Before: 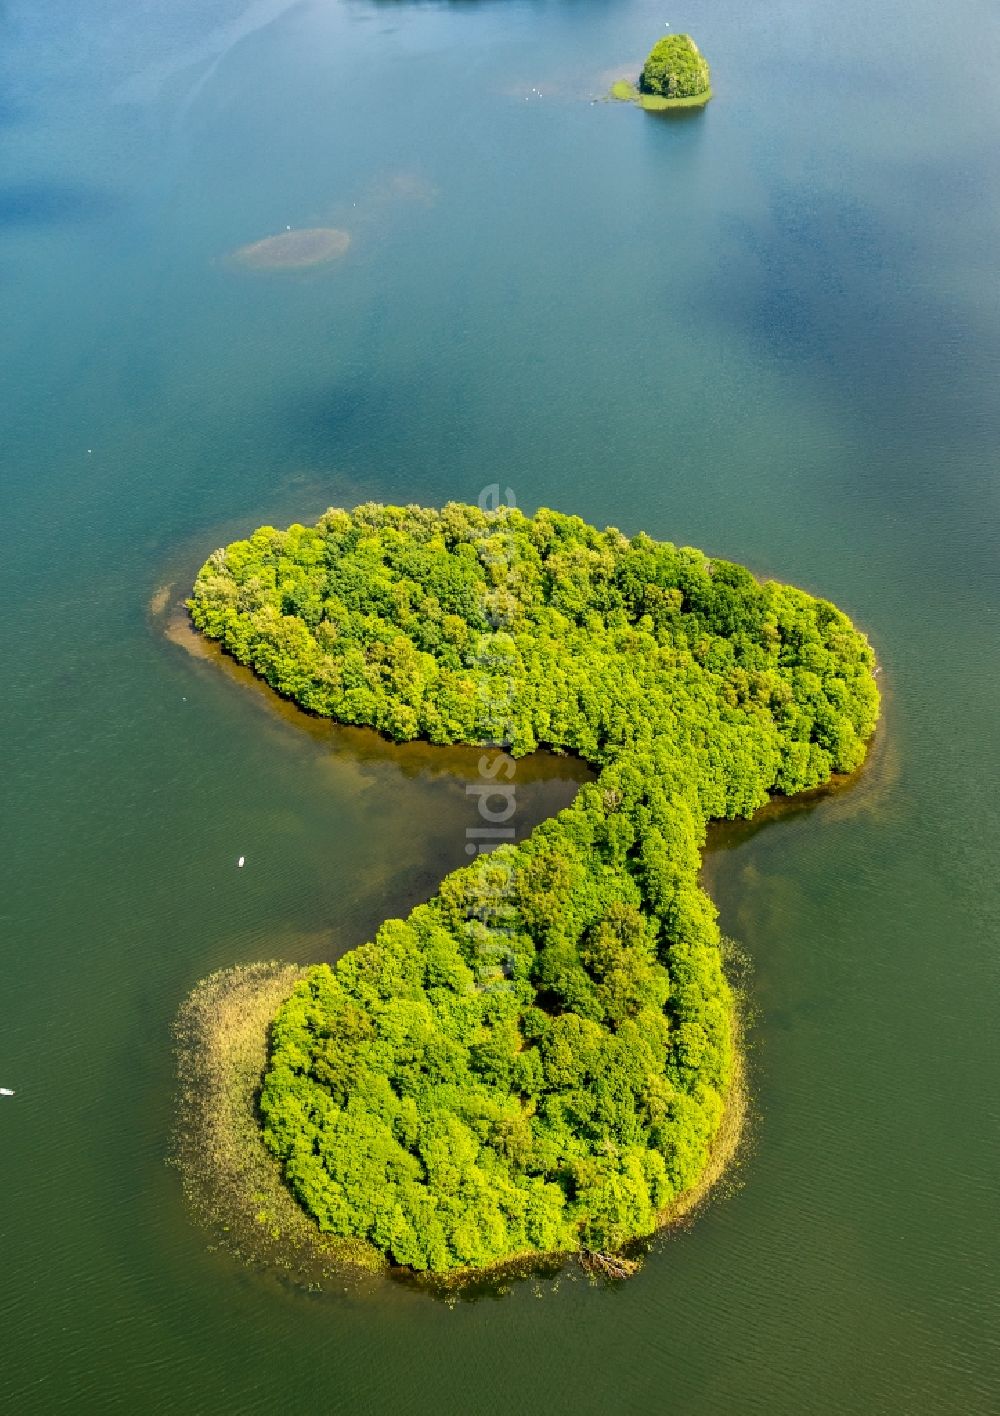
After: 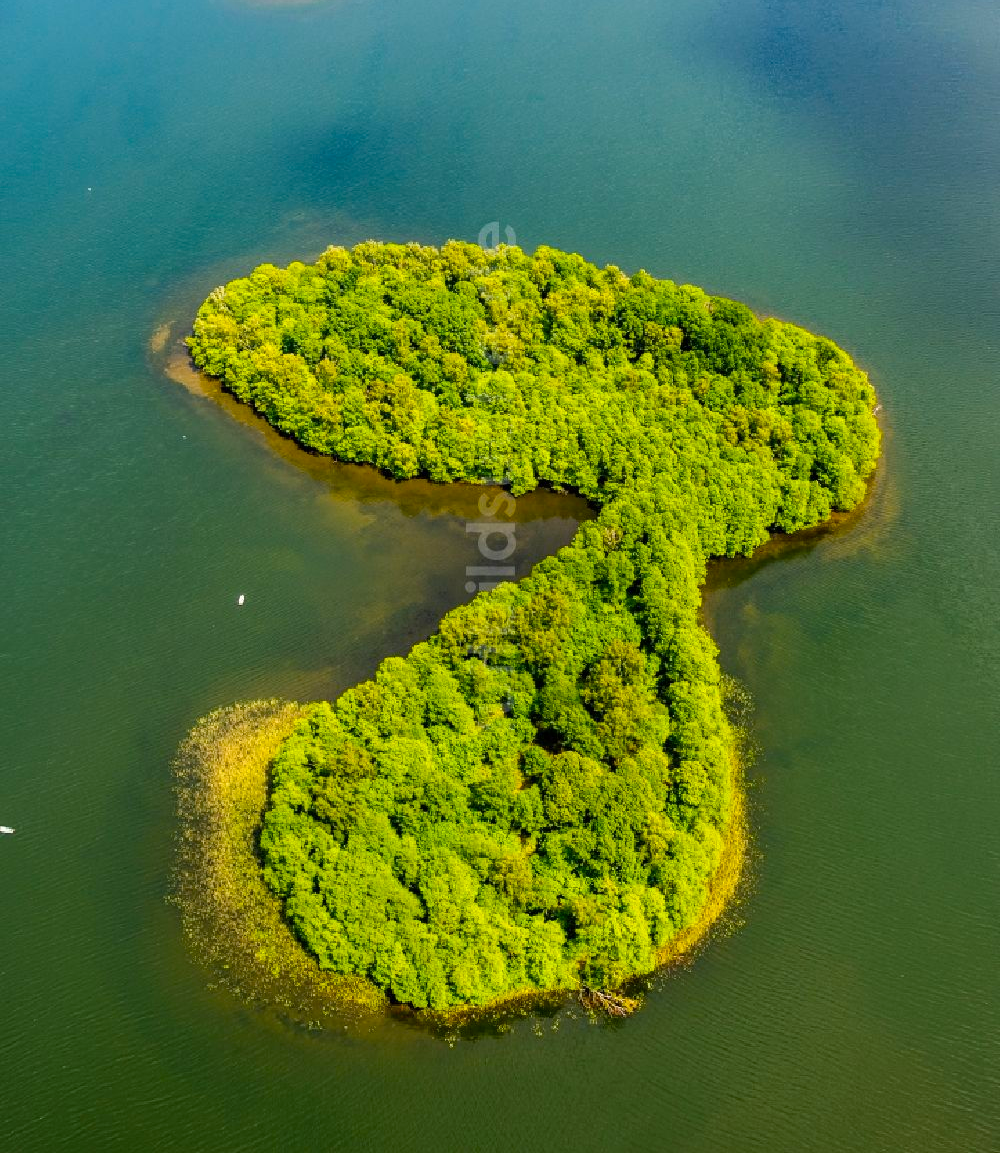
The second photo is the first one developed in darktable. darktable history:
color balance rgb: perceptual saturation grading › global saturation 20%, global vibrance 20%
crop and rotate: top 18.507%
